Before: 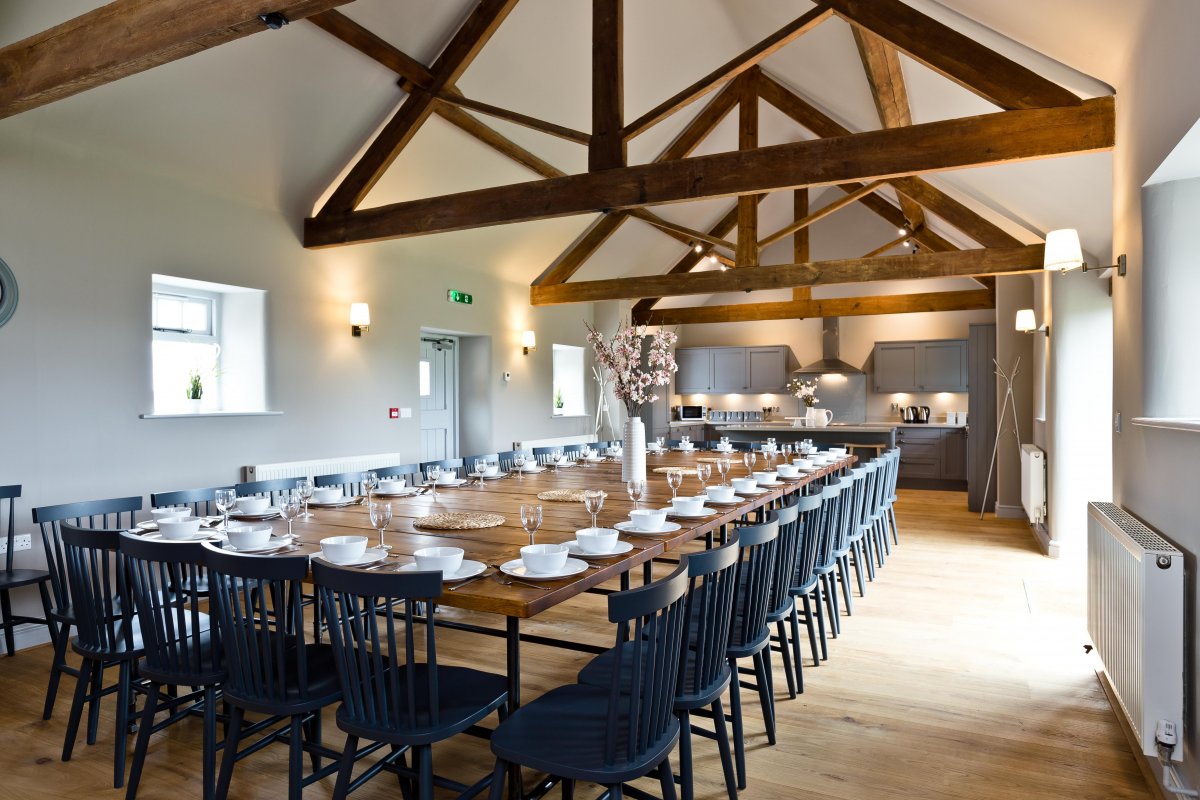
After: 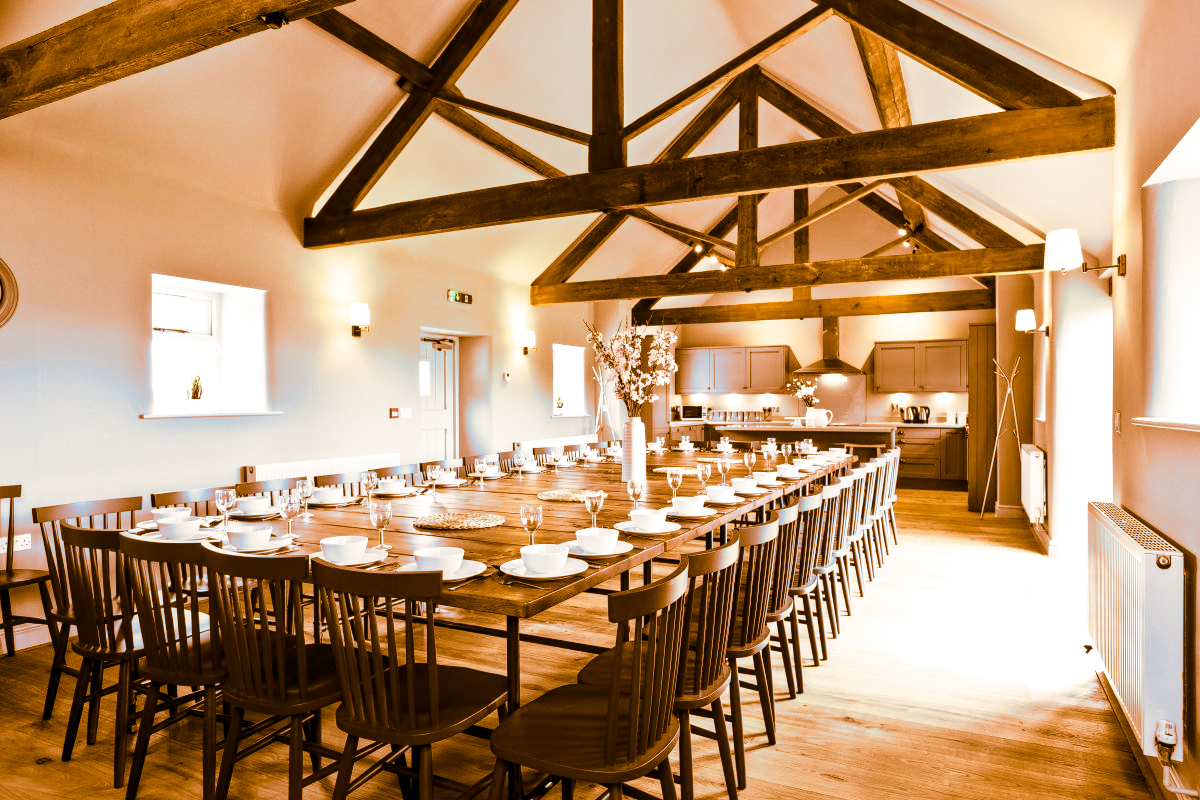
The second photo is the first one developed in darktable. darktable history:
local contrast: detail 130%
split-toning: shadows › hue 26°, shadows › saturation 0.92, highlights › hue 40°, highlights › saturation 0.92, balance -63, compress 0%
base curve: curves: ch0 [(0, 0) (0.028, 0.03) (0.121, 0.232) (0.46, 0.748) (0.859, 0.968) (1, 1)], preserve colors none
